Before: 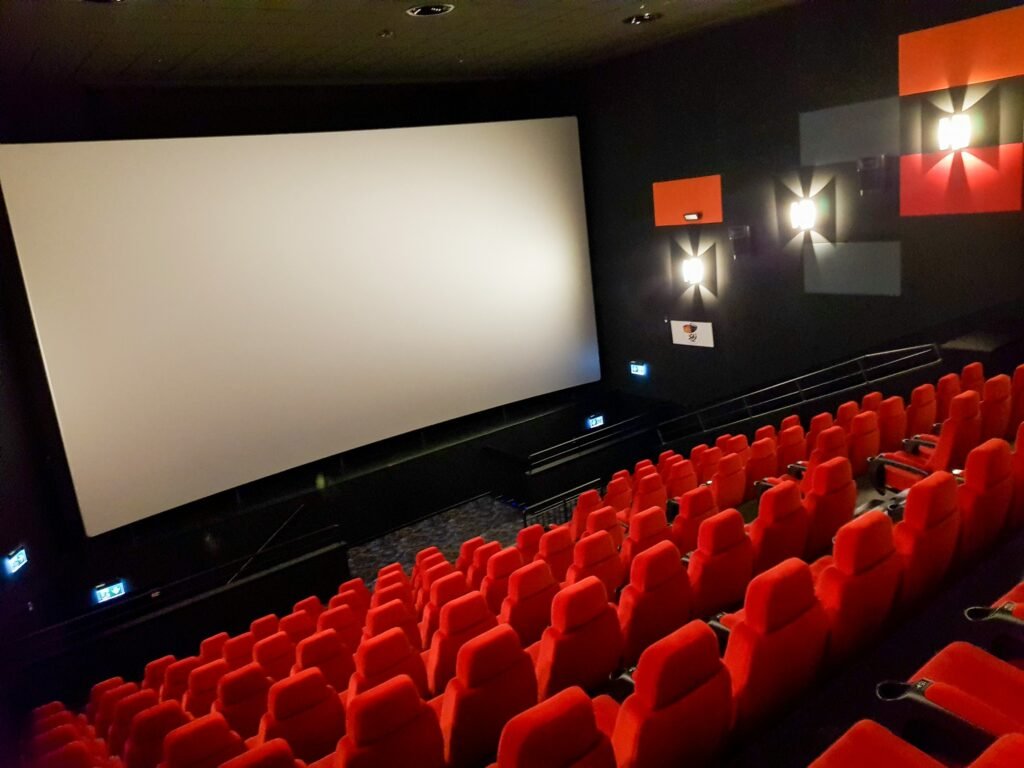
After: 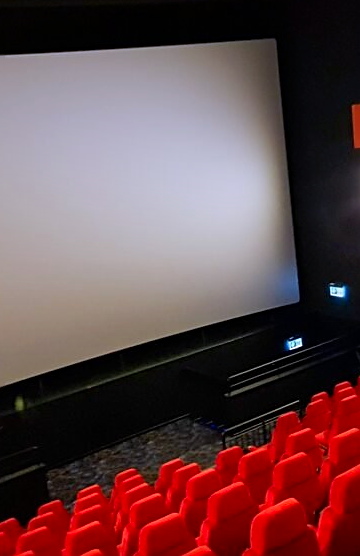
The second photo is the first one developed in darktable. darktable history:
graduated density: hue 238.83°, saturation 50%
contrast brightness saturation: contrast 0.04, saturation 0.16
sharpen: on, module defaults
crop and rotate: left 29.476%, top 10.214%, right 35.32%, bottom 17.333%
